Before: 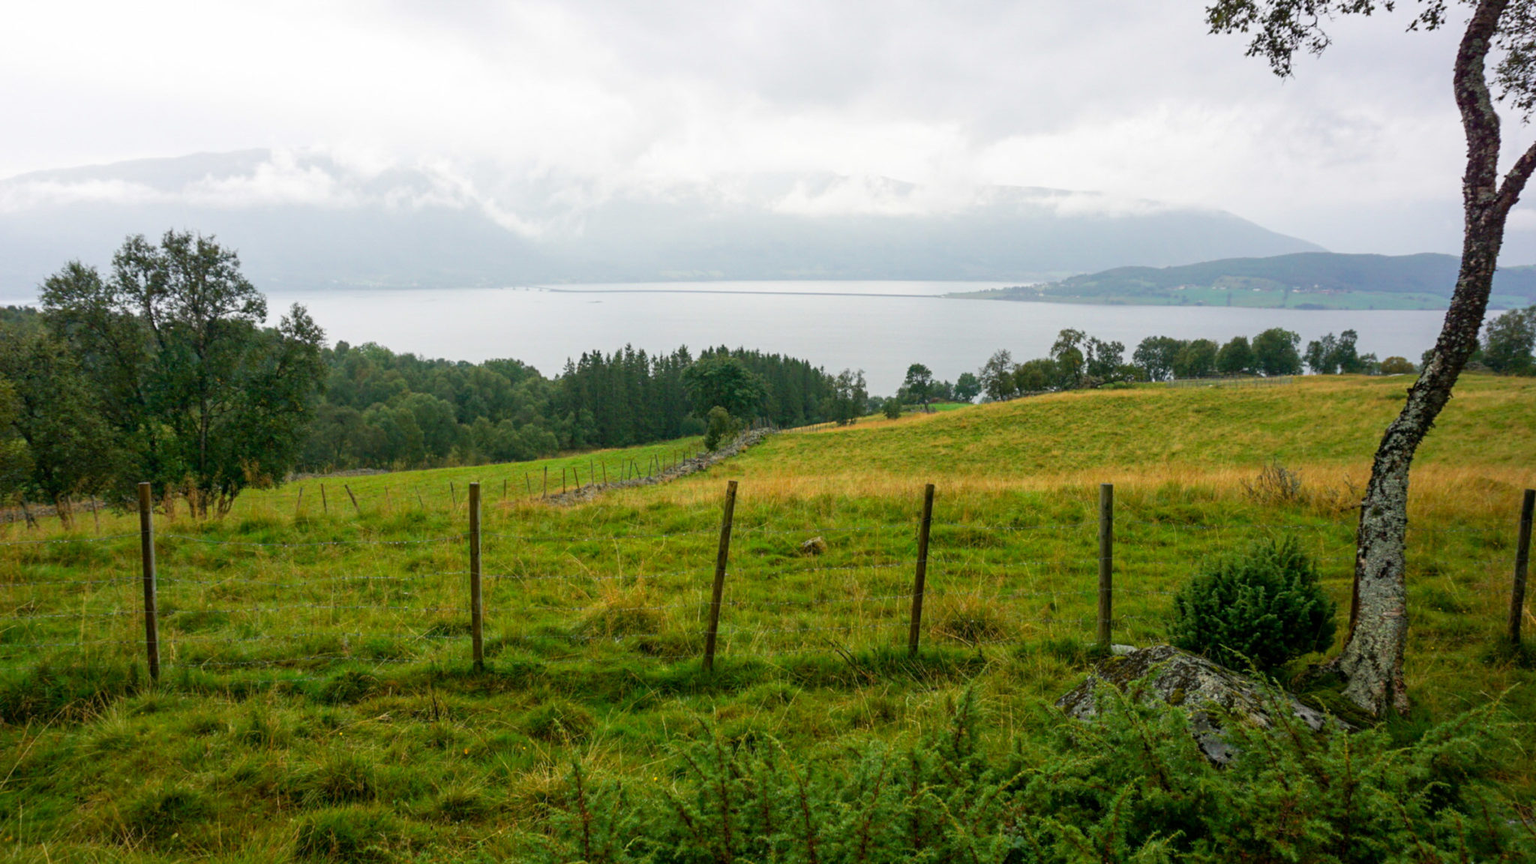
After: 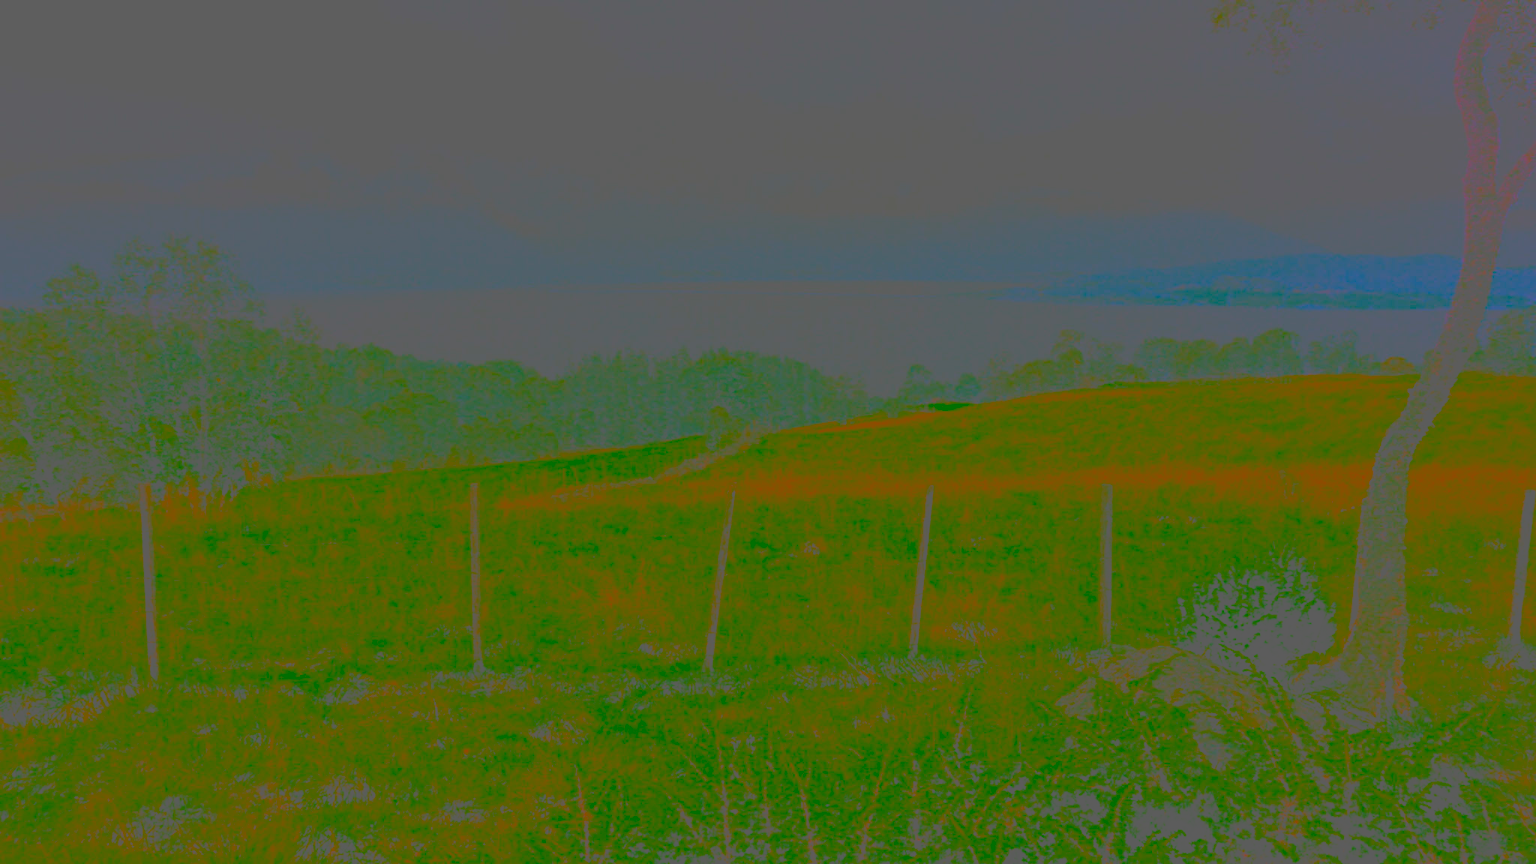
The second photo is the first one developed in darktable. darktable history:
contrast brightness saturation: contrast -0.99, brightness -0.17, saturation 0.75
filmic rgb: black relative exposure -7.65 EV, white relative exposure 4.56 EV, hardness 3.61, contrast 1.106
